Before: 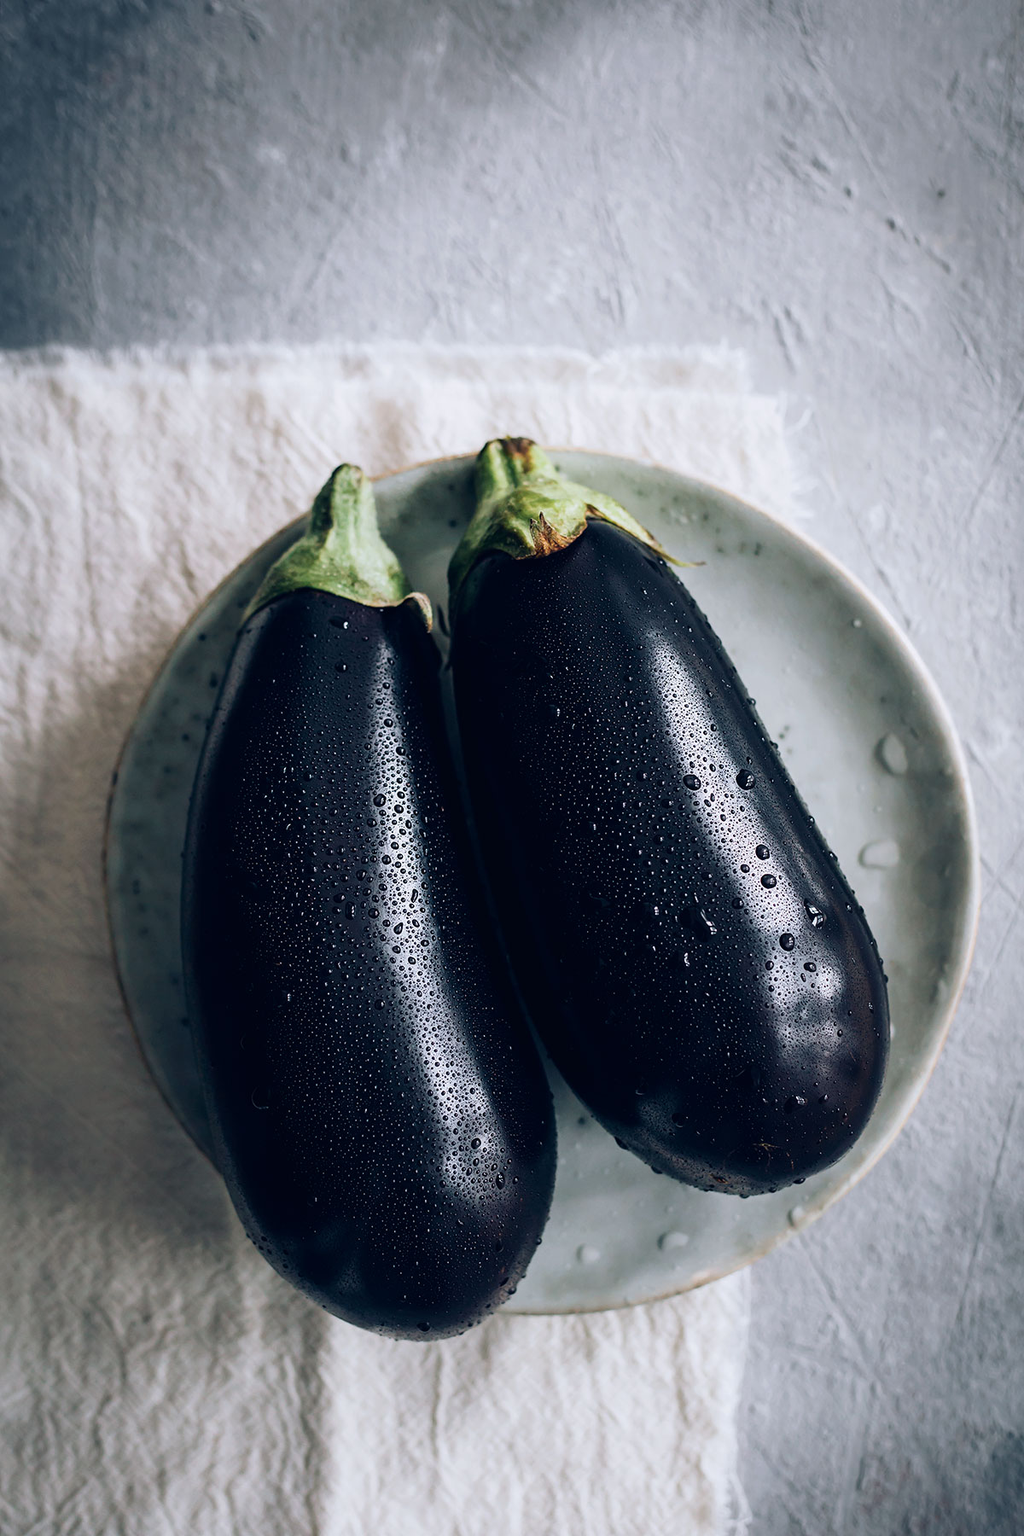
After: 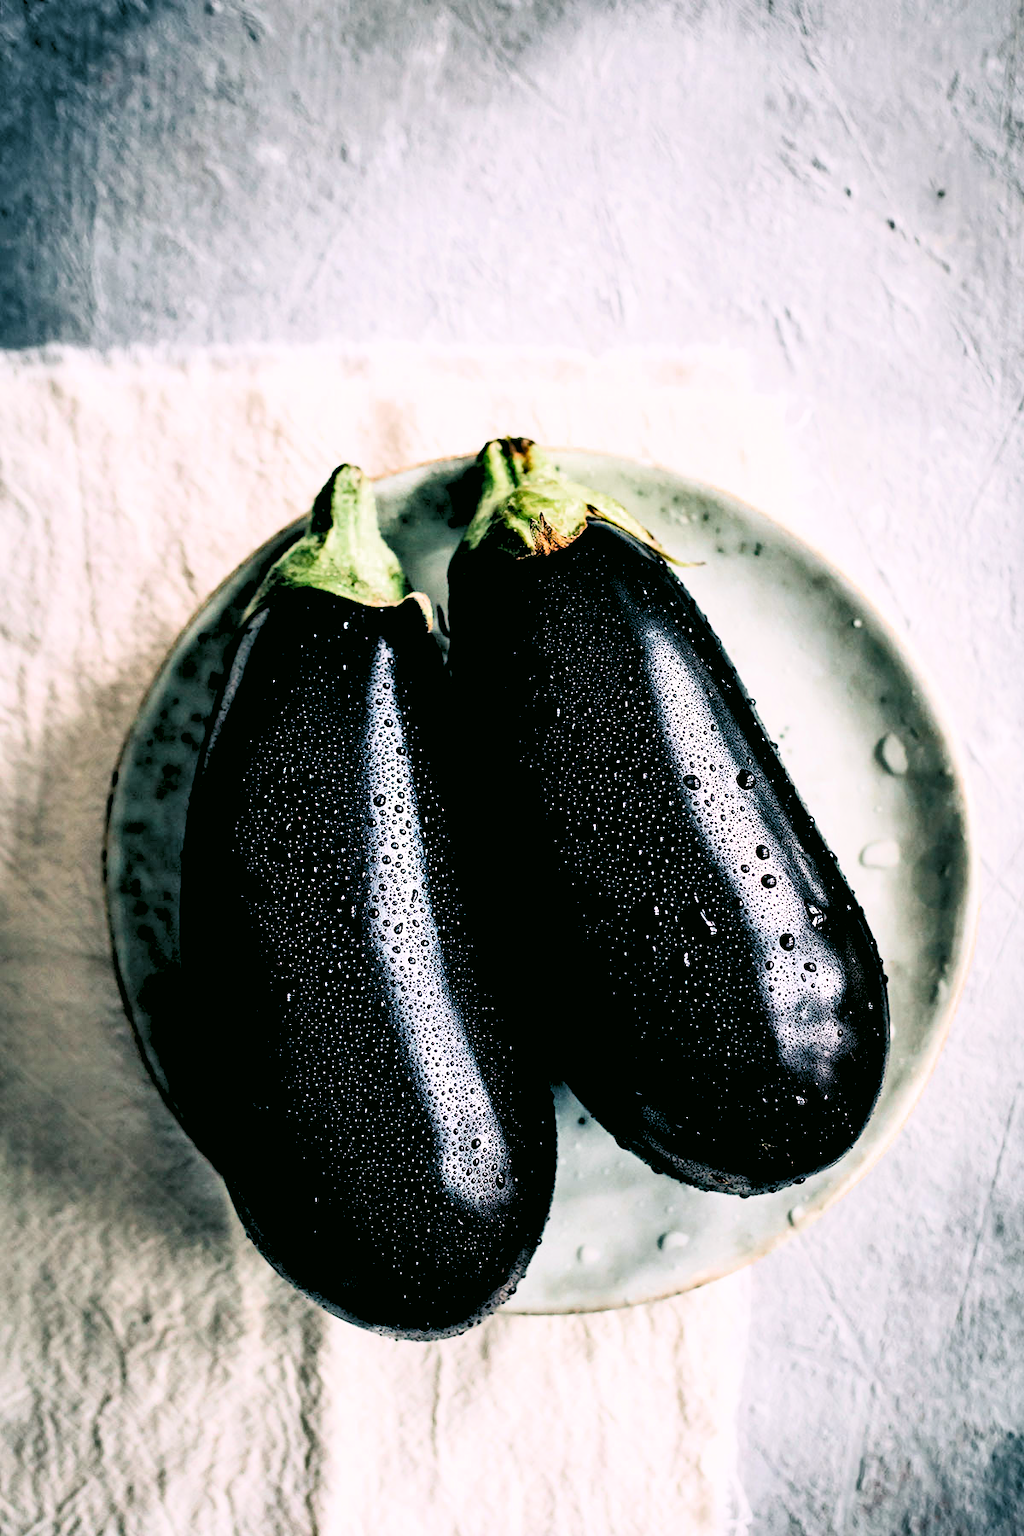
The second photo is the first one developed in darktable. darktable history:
contrast brightness saturation: contrast 0.28
exposure: exposure 0.2 EV, compensate highlight preservation false
shadows and highlights: shadows 49, highlights -41, soften with gaussian
levels: levels [0.093, 0.434, 0.988]
contrast equalizer: y [[0.546, 0.552, 0.554, 0.554, 0.552, 0.546], [0.5 ×6], [0.5 ×6], [0 ×6], [0 ×6]]
tone curve: curves: ch0 [(0, 0) (0.004, 0.001) (0.133, 0.112) (0.325, 0.362) (0.832, 0.893) (1, 1)], color space Lab, linked channels, preserve colors none
color zones: curves: ch0 [(0, 0.444) (0.143, 0.442) (0.286, 0.441) (0.429, 0.441) (0.571, 0.441) (0.714, 0.441) (0.857, 0.442) (1, 0.444)]
color correction: highlights a* 4.02, highlights b* 4.98, shadows a* -7.55, shadows b* 4.98
